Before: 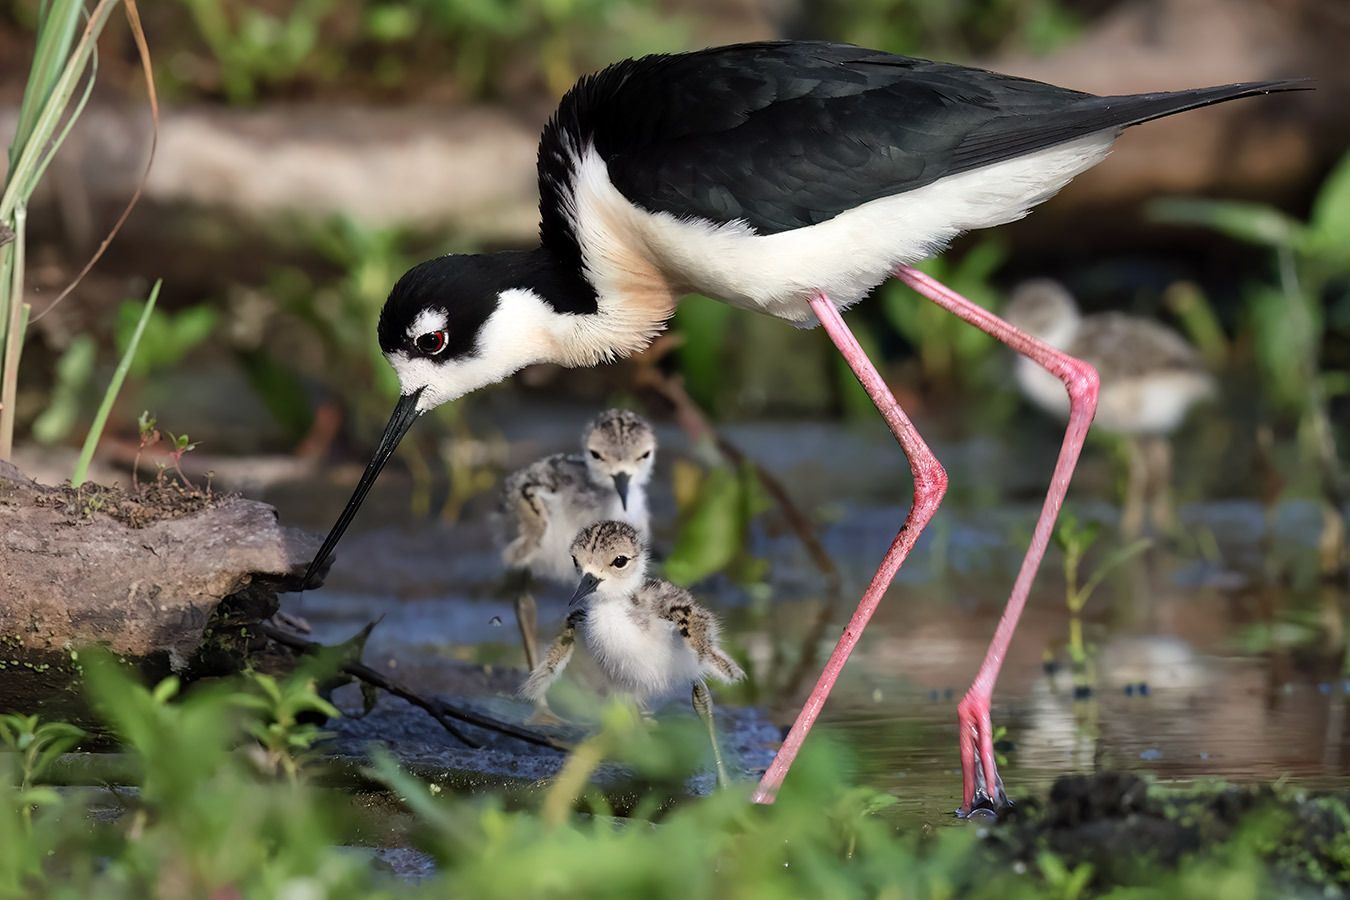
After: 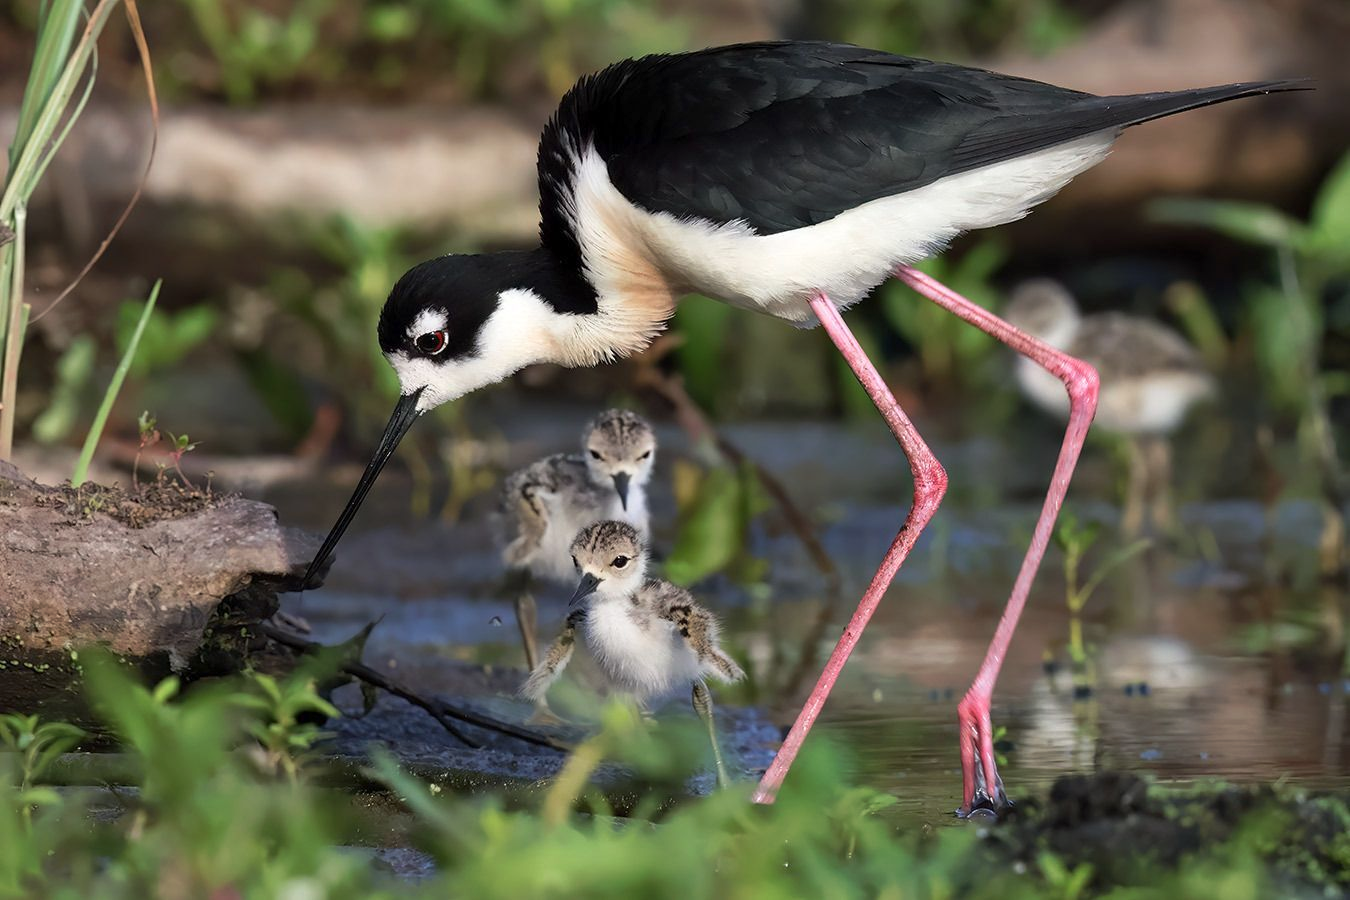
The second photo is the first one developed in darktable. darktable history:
tone curve: curves: ch0 [(0, 0) (0.003, 0.003) (0.011, 0.015) (0.025, 0.031) (0.044, 0.056) (0.069, 0.083) (0.1, 0.113) (0.136, 0.145) (0.177, 0.184) (0.224, 0.225) (0.277, 0.275) (0.335, 0.327) (0.399, 0.385) (0.468, 0.447) (0.543, 0.528) (0.623, 0.611) (0.709, 0.703) (0.801, 0.802) (0.898, 0.902) (1, 1)], preserve colors none
